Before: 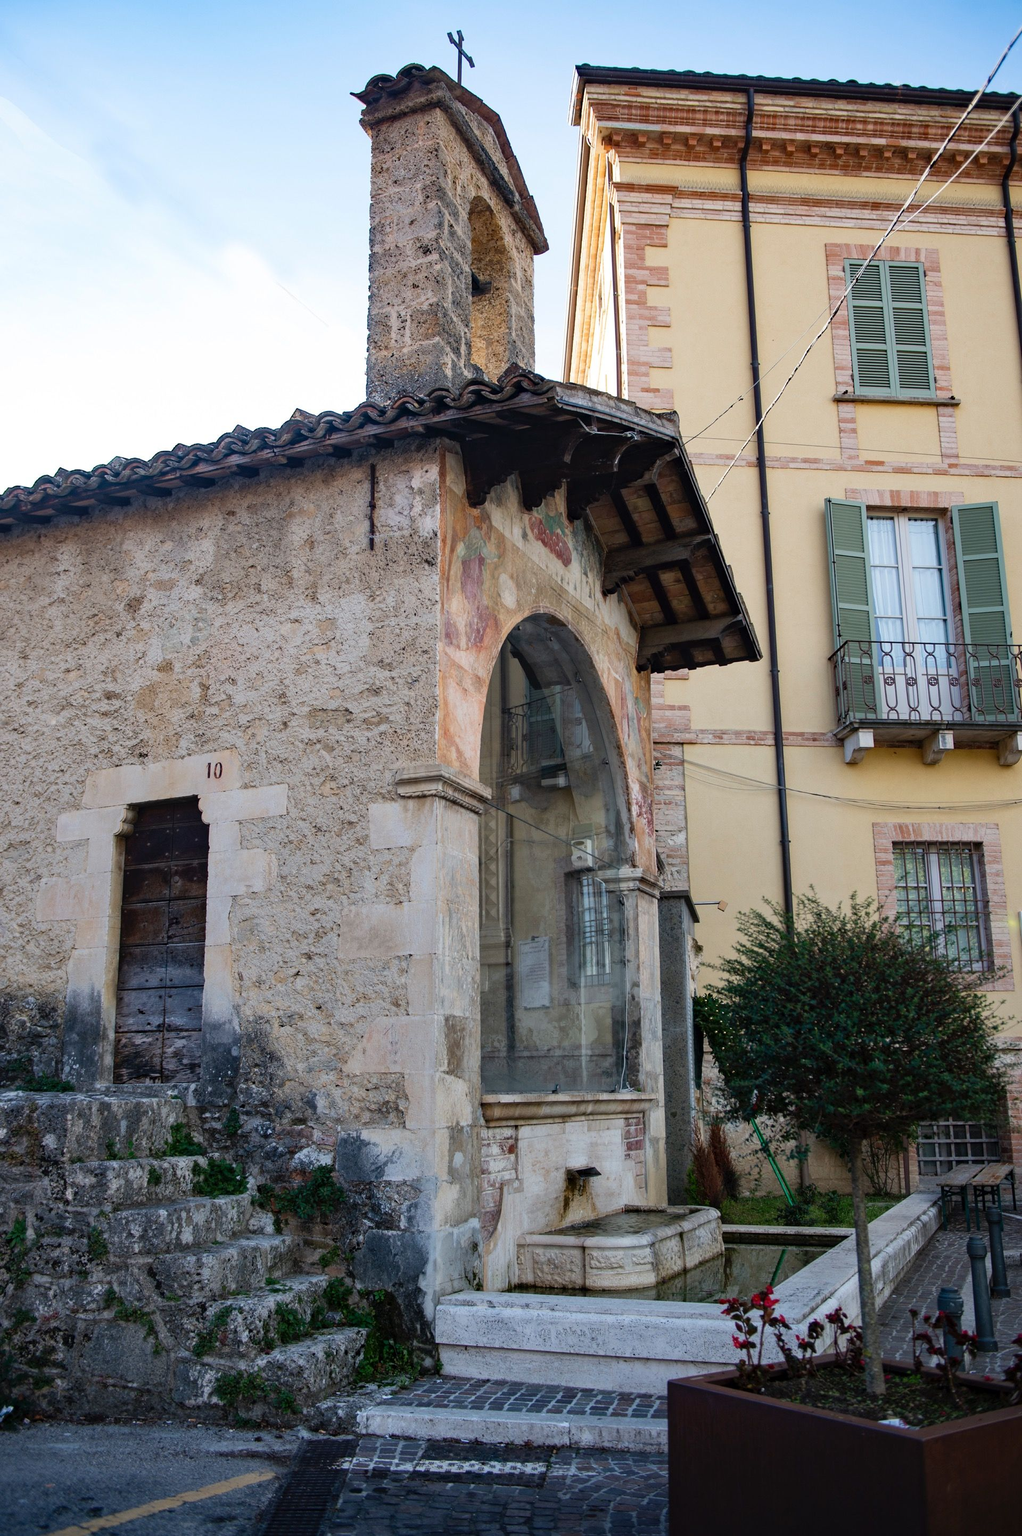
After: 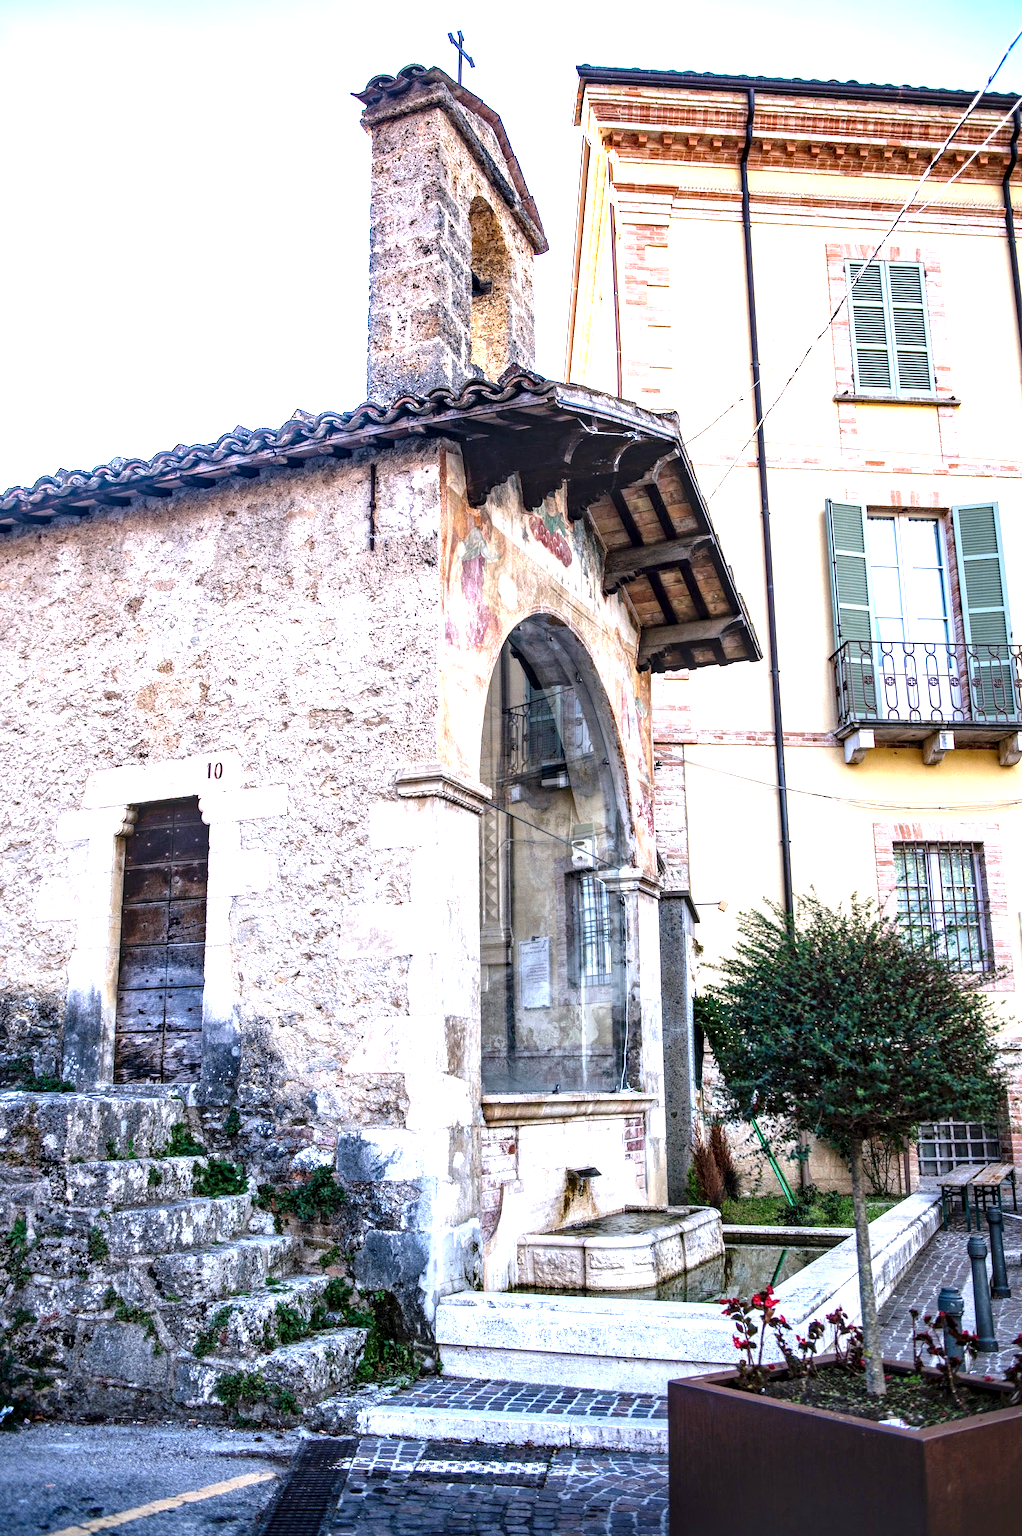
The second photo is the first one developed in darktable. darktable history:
local contrast: highlights 60%, shadows 60%, detail 160%
white balance: red 1.004, blue 1.096
shadows and highlights: shadows 62.66, white point adjustment 0.37, highlights -34.44, compress 83.82%
exposure: black level correction 0, exposure 1.625 EV, compensate exposure bias true, compensate highlight preservation false
